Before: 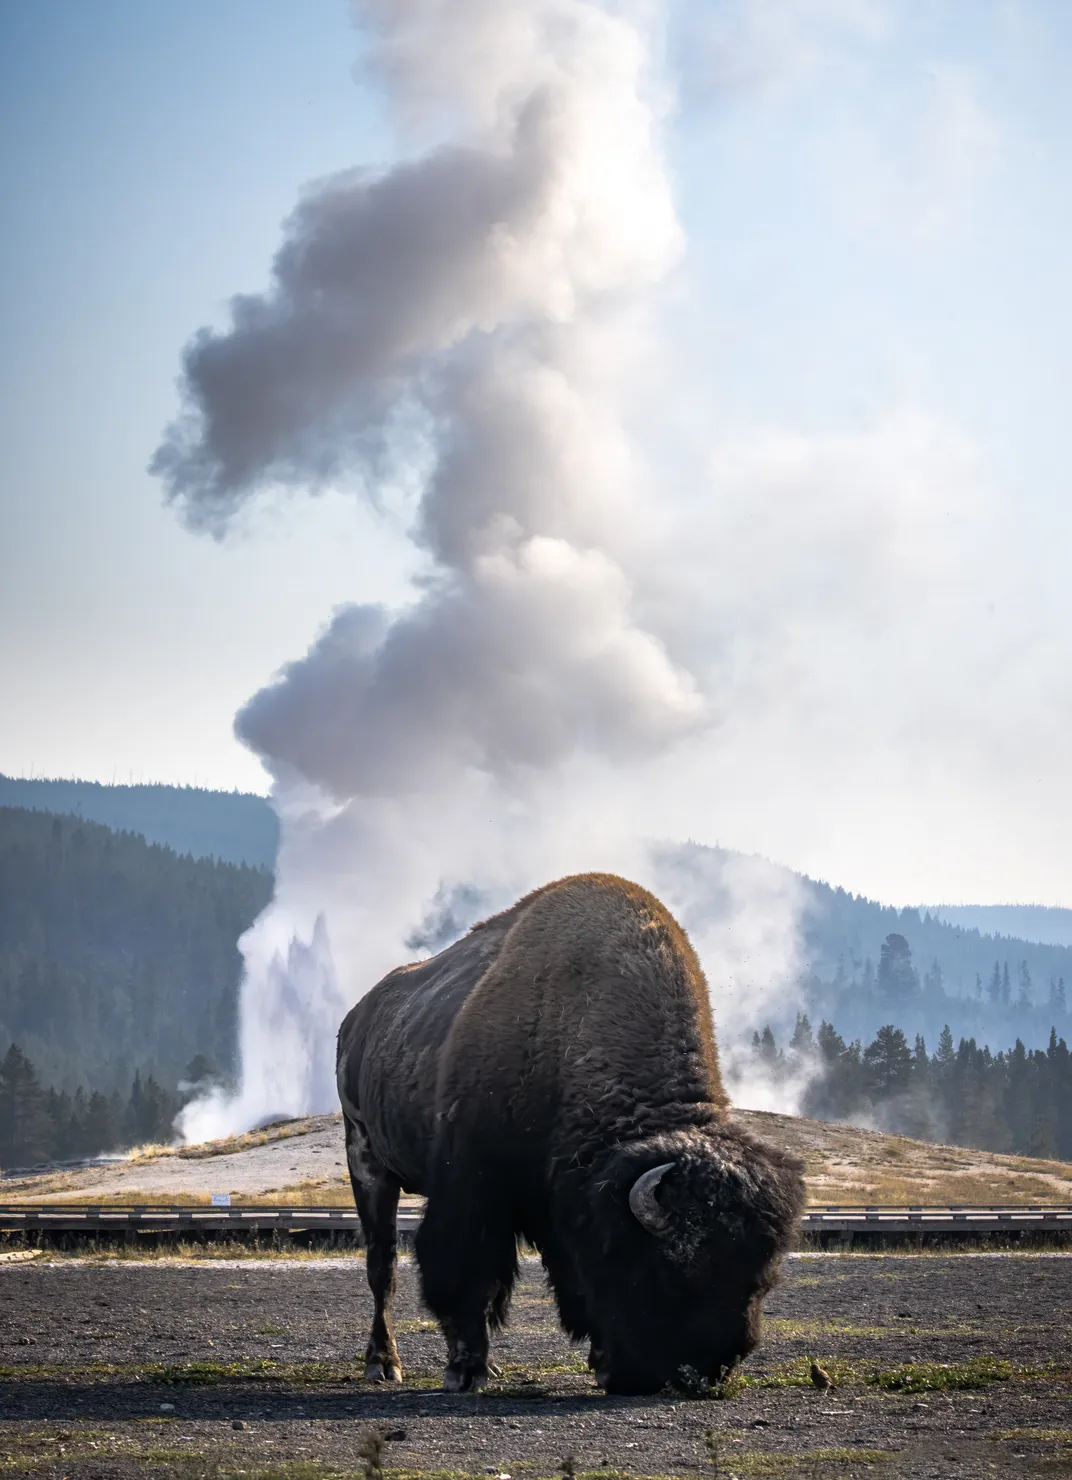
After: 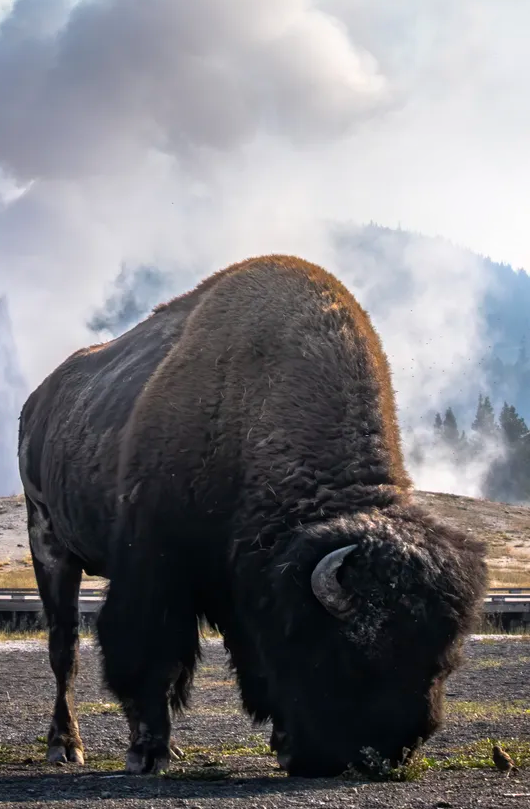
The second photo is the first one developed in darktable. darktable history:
bloom: size 9%, threshold 100%, strength 7%
levels: levels [0, 0.499, 1]
crop: left 29.672%, top 41.786%, right 20.851%, bottom 3.487%
